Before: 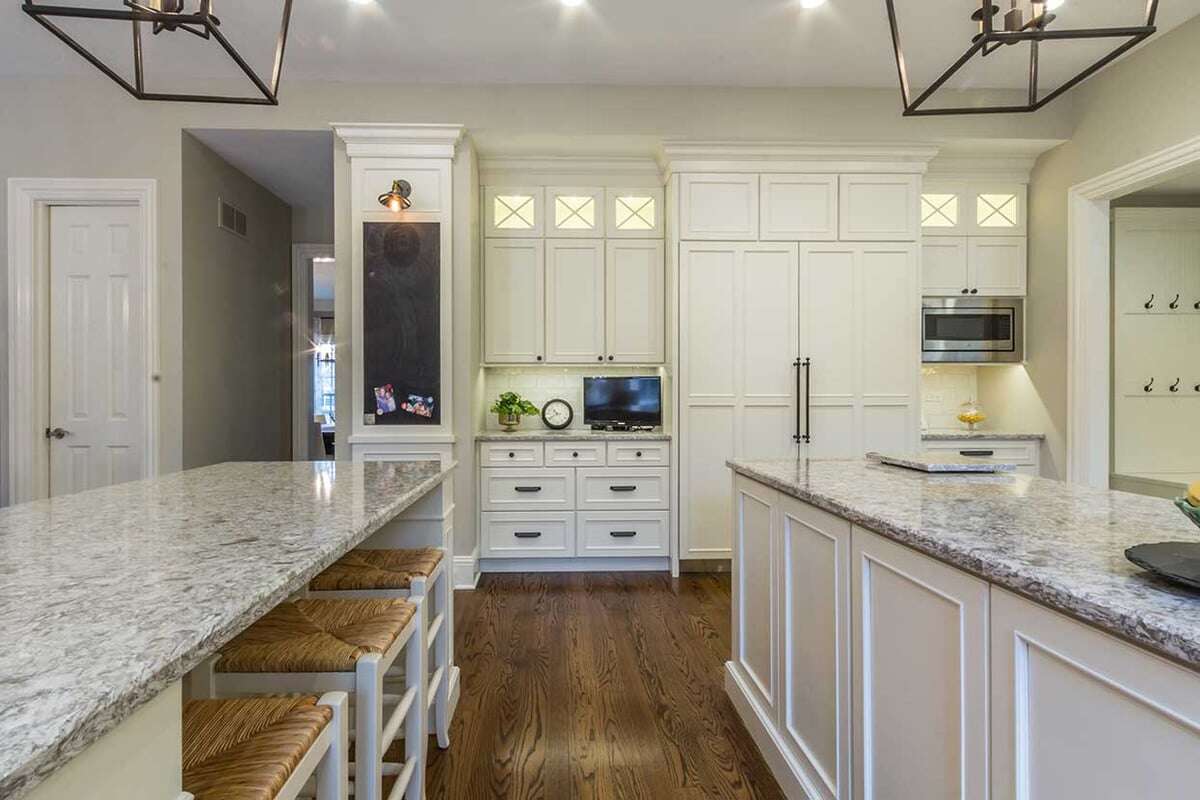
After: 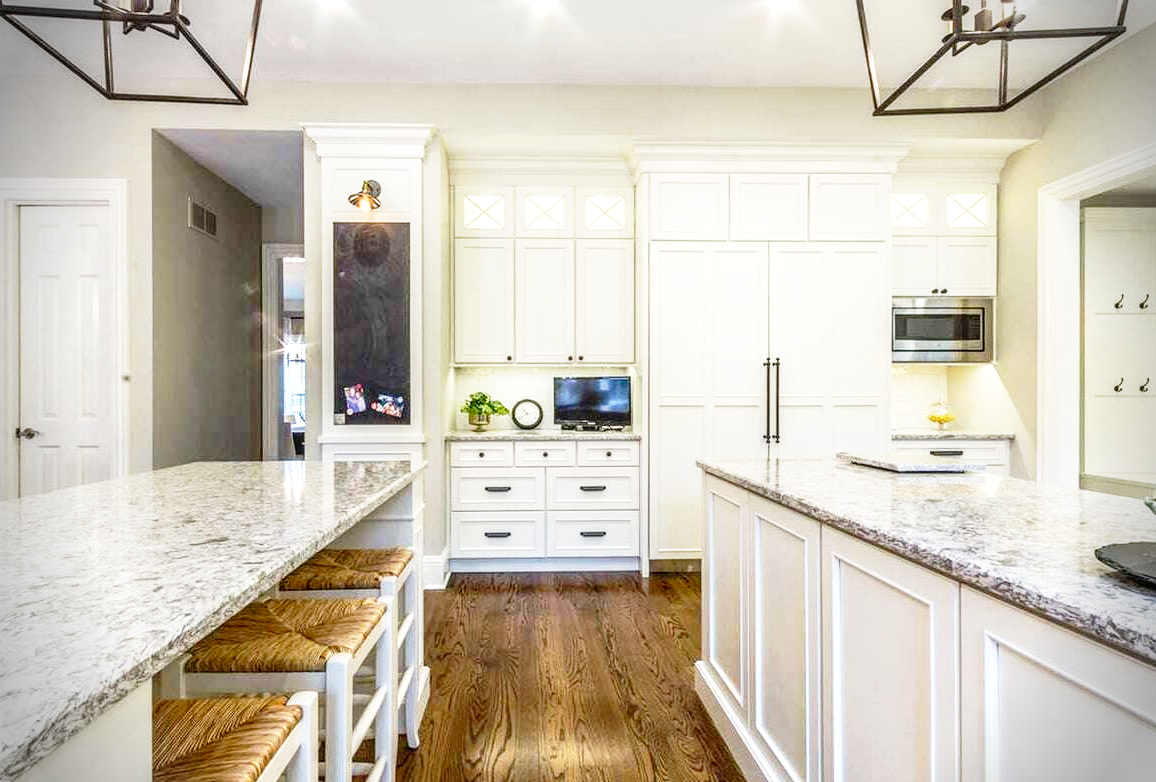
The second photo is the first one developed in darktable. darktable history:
base curve: curves: ch0 [(0, 0) (0.012, 0.01) (0.073, 0.168) (0.31, 0.711) (0.645, 0.957) (1, 1)], preserve colors none
crop and rotate: left 2.536%, right 1.107%, bottom 2.246%
local contrast: on, module defaults
vignetting: fall-off start 88.03%, fall-off radius 24.9%
